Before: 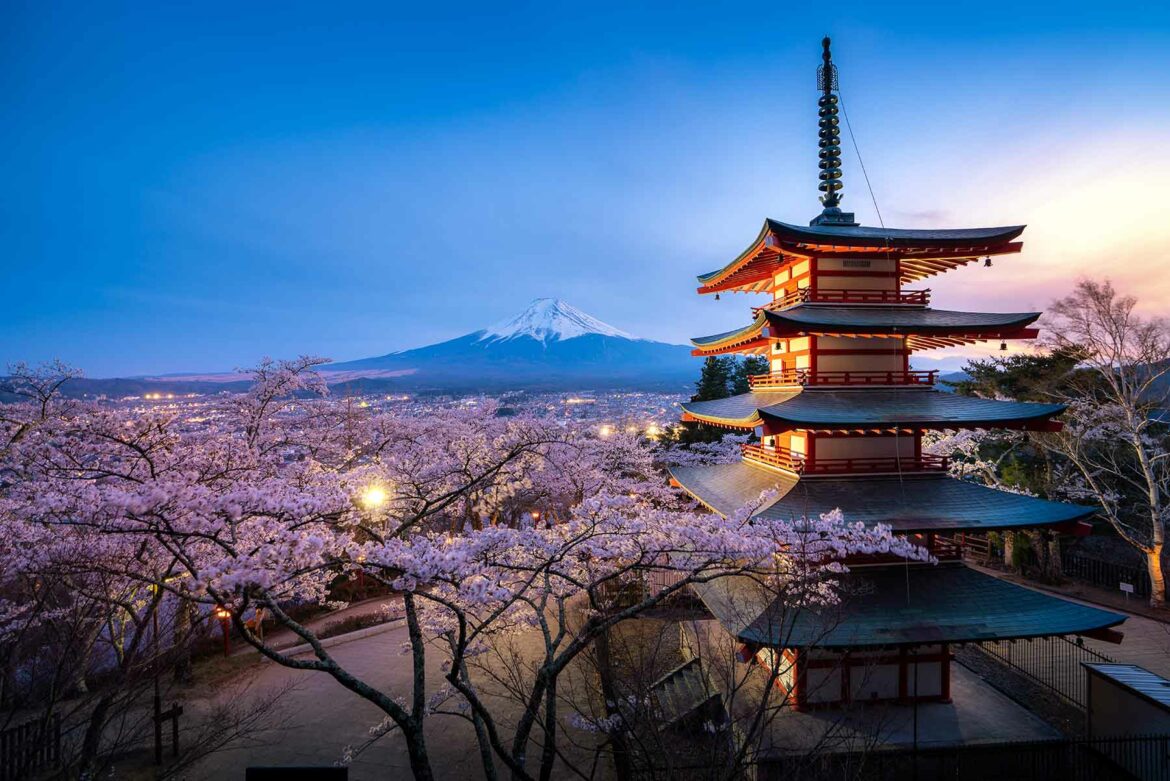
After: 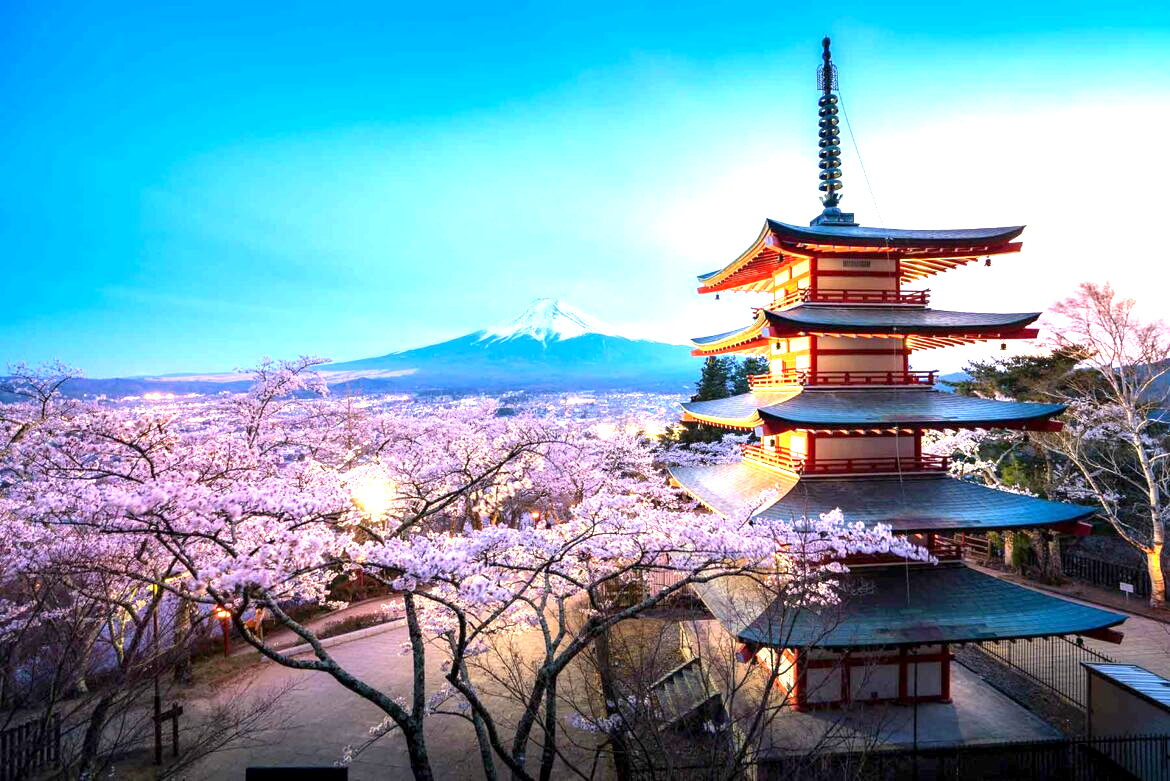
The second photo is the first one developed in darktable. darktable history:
exposure: black level correction 0.001, exposure 1.647 EV, compensate exposure bias true, compensate highlight preservation false
